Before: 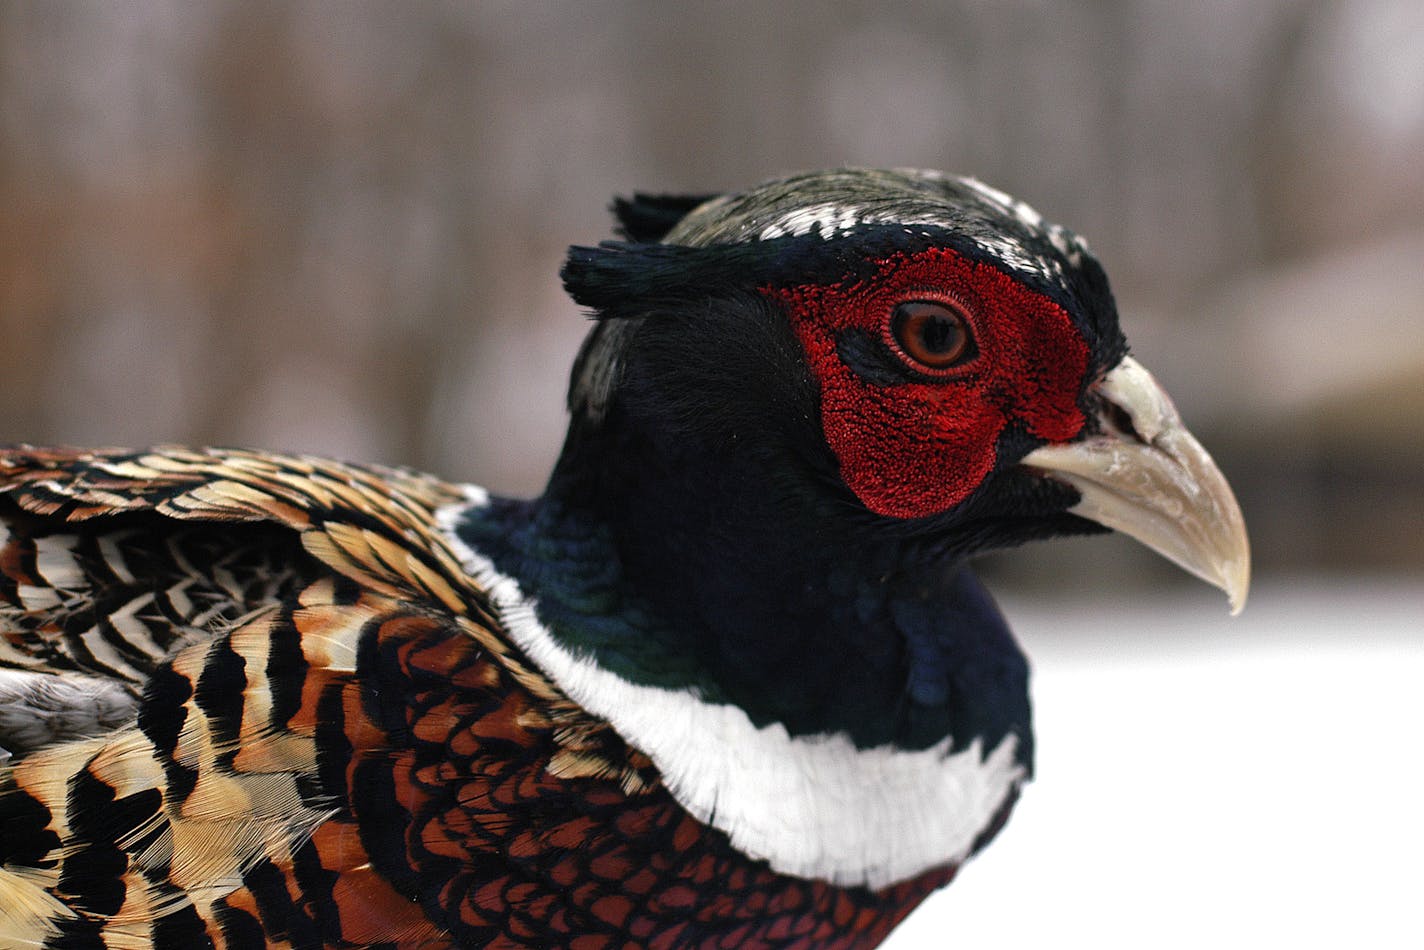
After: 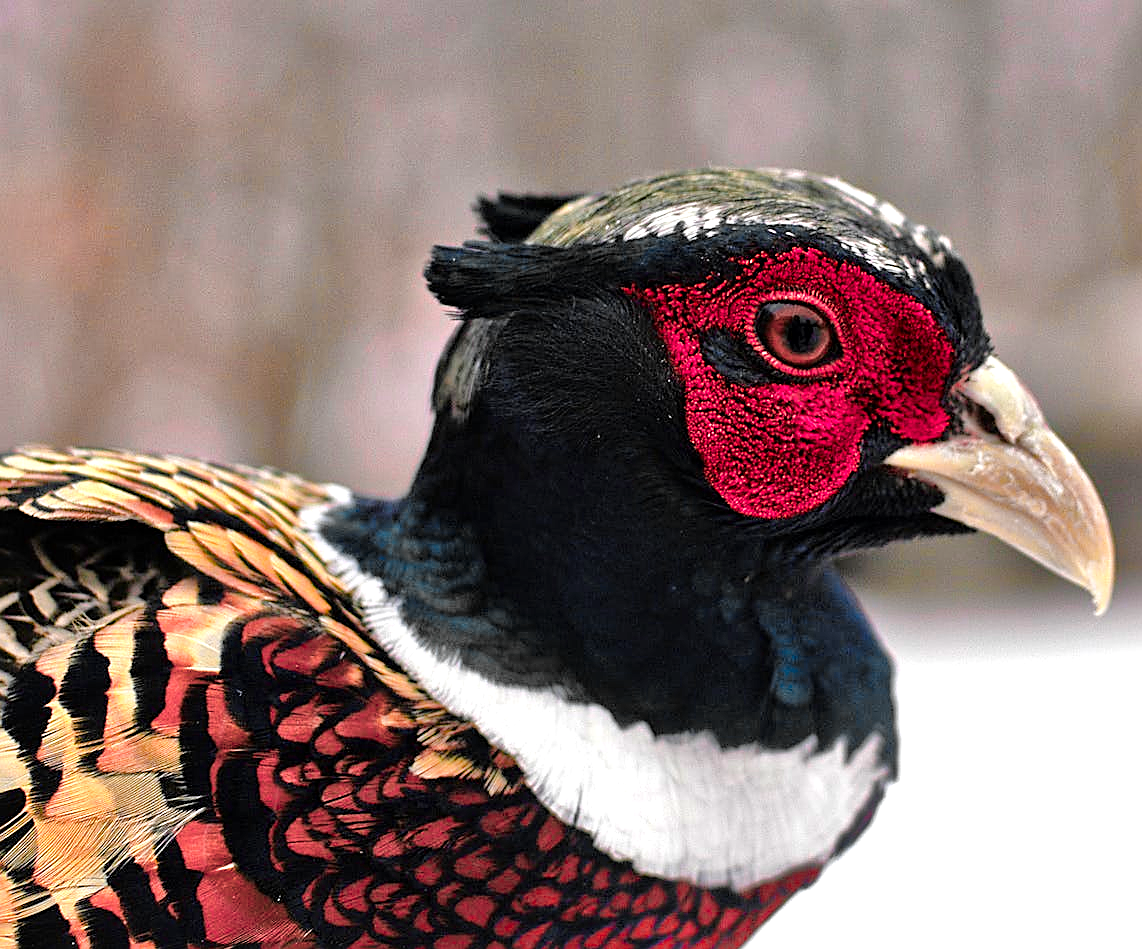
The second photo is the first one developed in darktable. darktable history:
local contrast: mode bilateral grid, contrast 25, coarseness 50, detail 123%, midtone range 0.2
color balance rgb: linear chroma grading › global chroma 8.12%, perceptual saturation grading › global saturation 9.07%, perceptual saturation grading › highlights -13.84%, perceptual saturation grading › mid-tones 14.88%, perceptual saturation grading › shadows 22.8%, perceptual brilliance grading › highlights 2.61%, global vibrance 12.07%
crop and rotate: left 9.597%, right 10.195%
sharpen: on, module defaults
tone equalizer: -7 EV 0.15 EV, -6 EV 0.6 EV, -5 EV 1.15 EV, -4 EV 1.33 EV, -3 EV 1.15 EV, -2 EV 0.6 EV, -1 EV 0.15 EV, mask exposure compensation -0.5 EV
color zones: curves: ch0 [(0.257, 0.558) (0.75, 0.565)]; ch1 [(0.004, 0.857) (0.14, 0.416) (0.257, 0.695) (0.442, 0.032) (0.736, 0.266) (0.891, 0.741)]; ch2 [(0, 0.623) (0.112, 0.436) (0.271, 0.474) (0.516, 0.64) (0.743, 0.286)]
